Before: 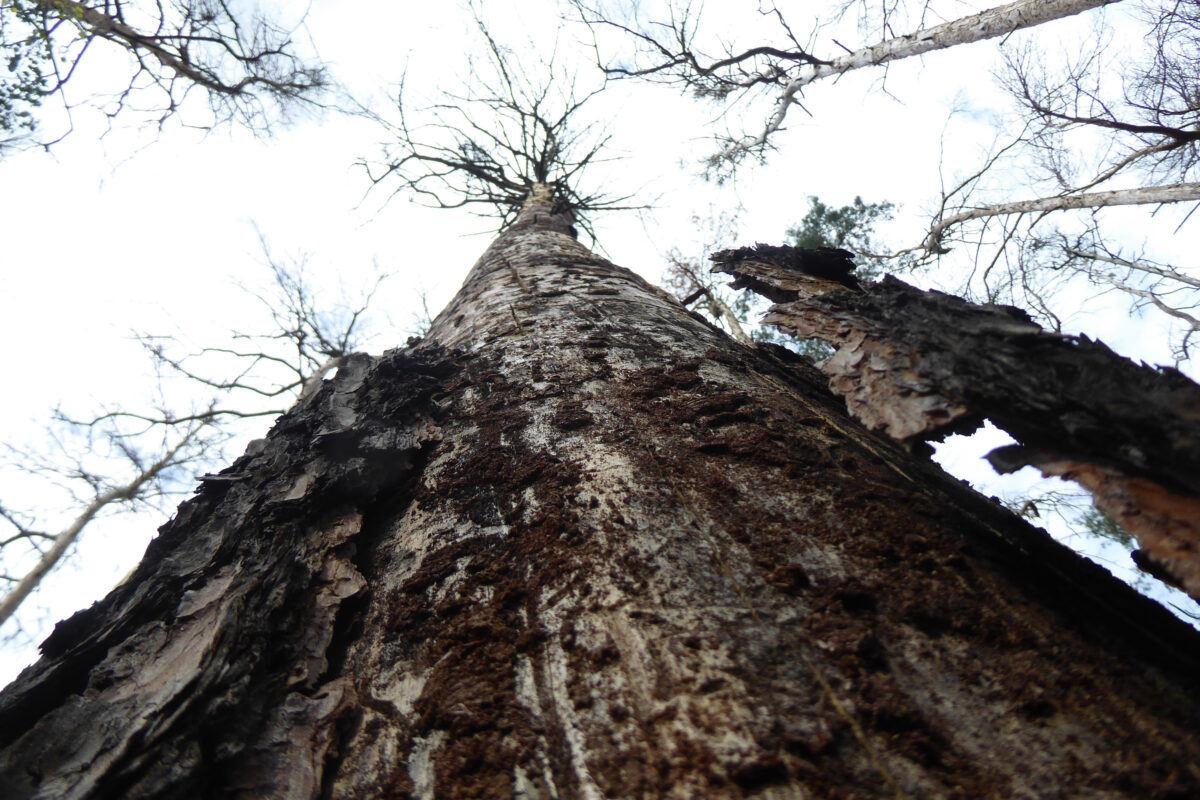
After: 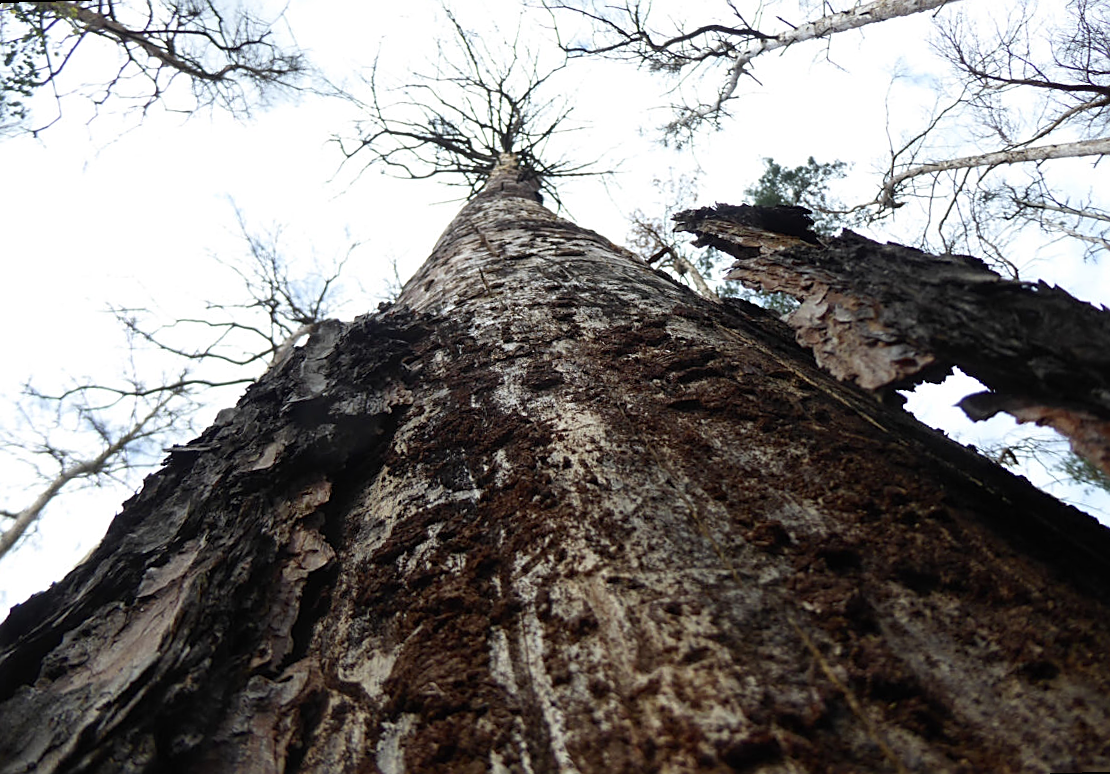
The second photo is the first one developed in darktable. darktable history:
rotate and perspective: rotation -1.68°, lens shift (vertical) -0.146, crop left 0.049, crop right 0.912, crop top 0.032, crop bottom 0.96
sharpen: on, module defaults
